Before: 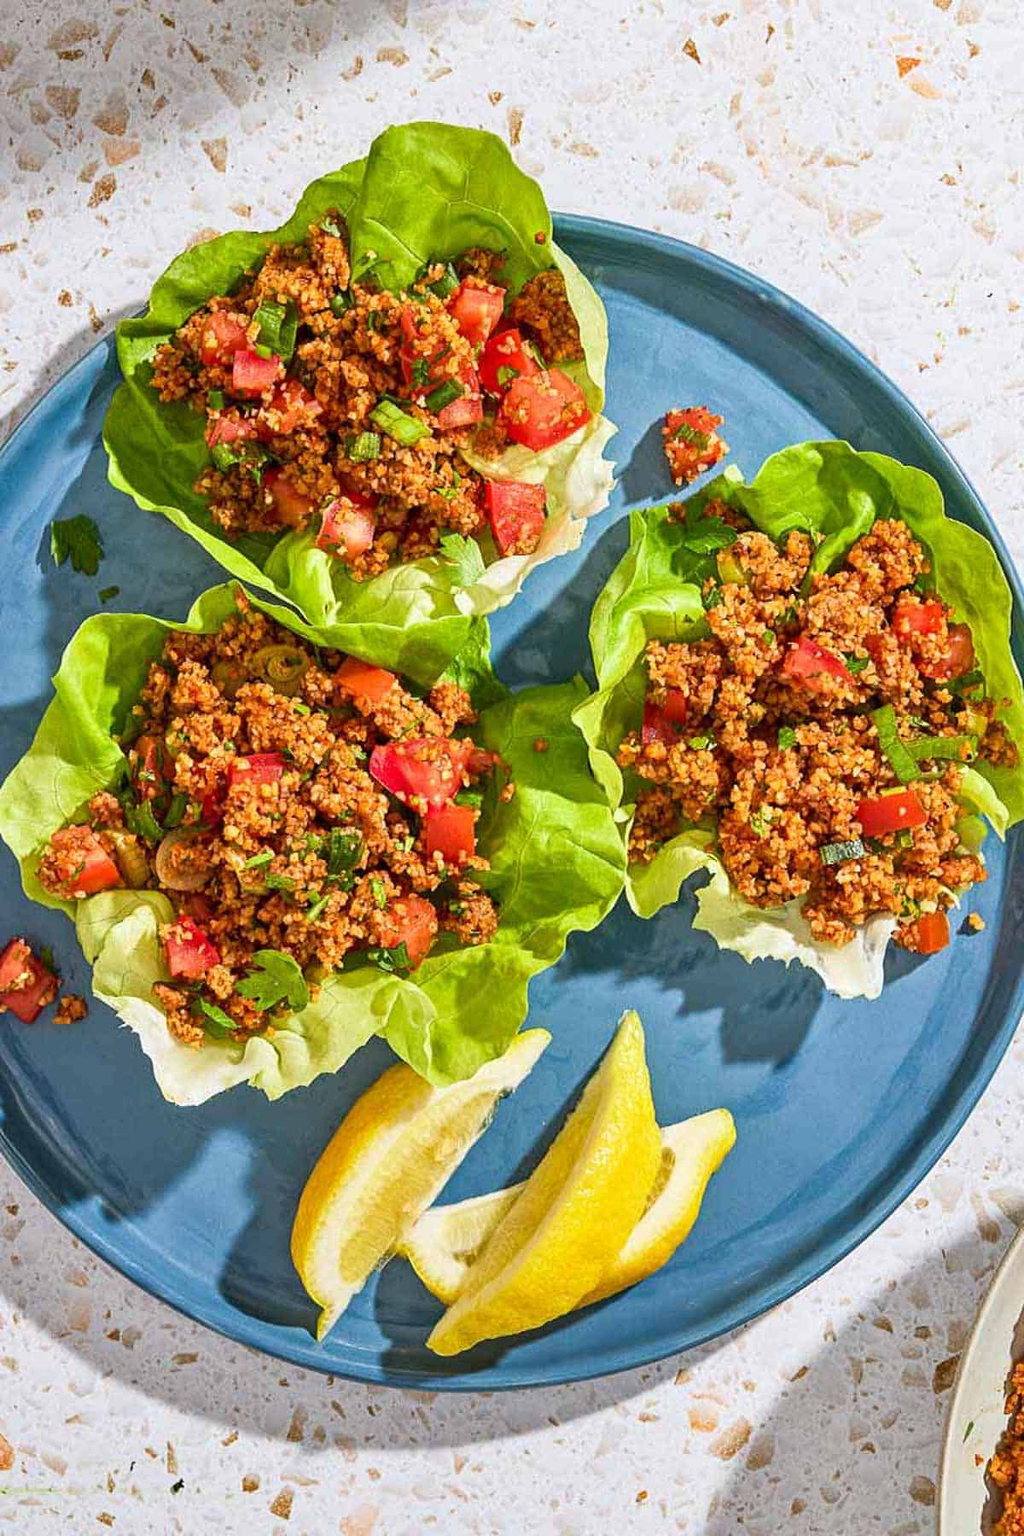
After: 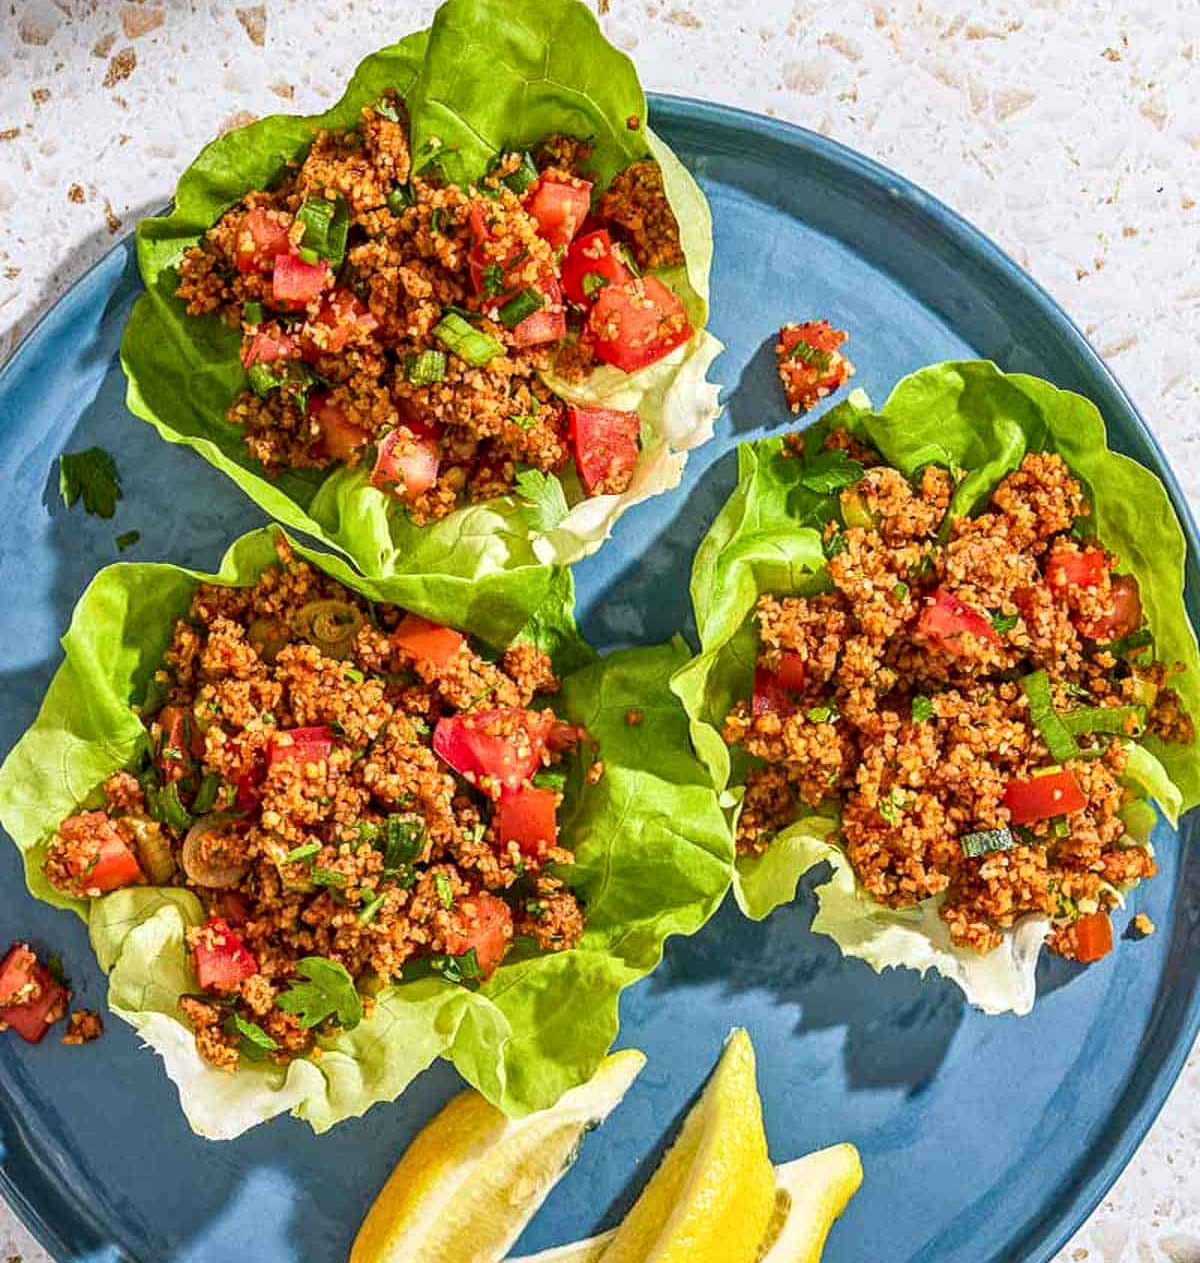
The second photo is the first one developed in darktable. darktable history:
crop and rotate: top 8.676%, bottom 21.153%
local contrast: on, module defaults
